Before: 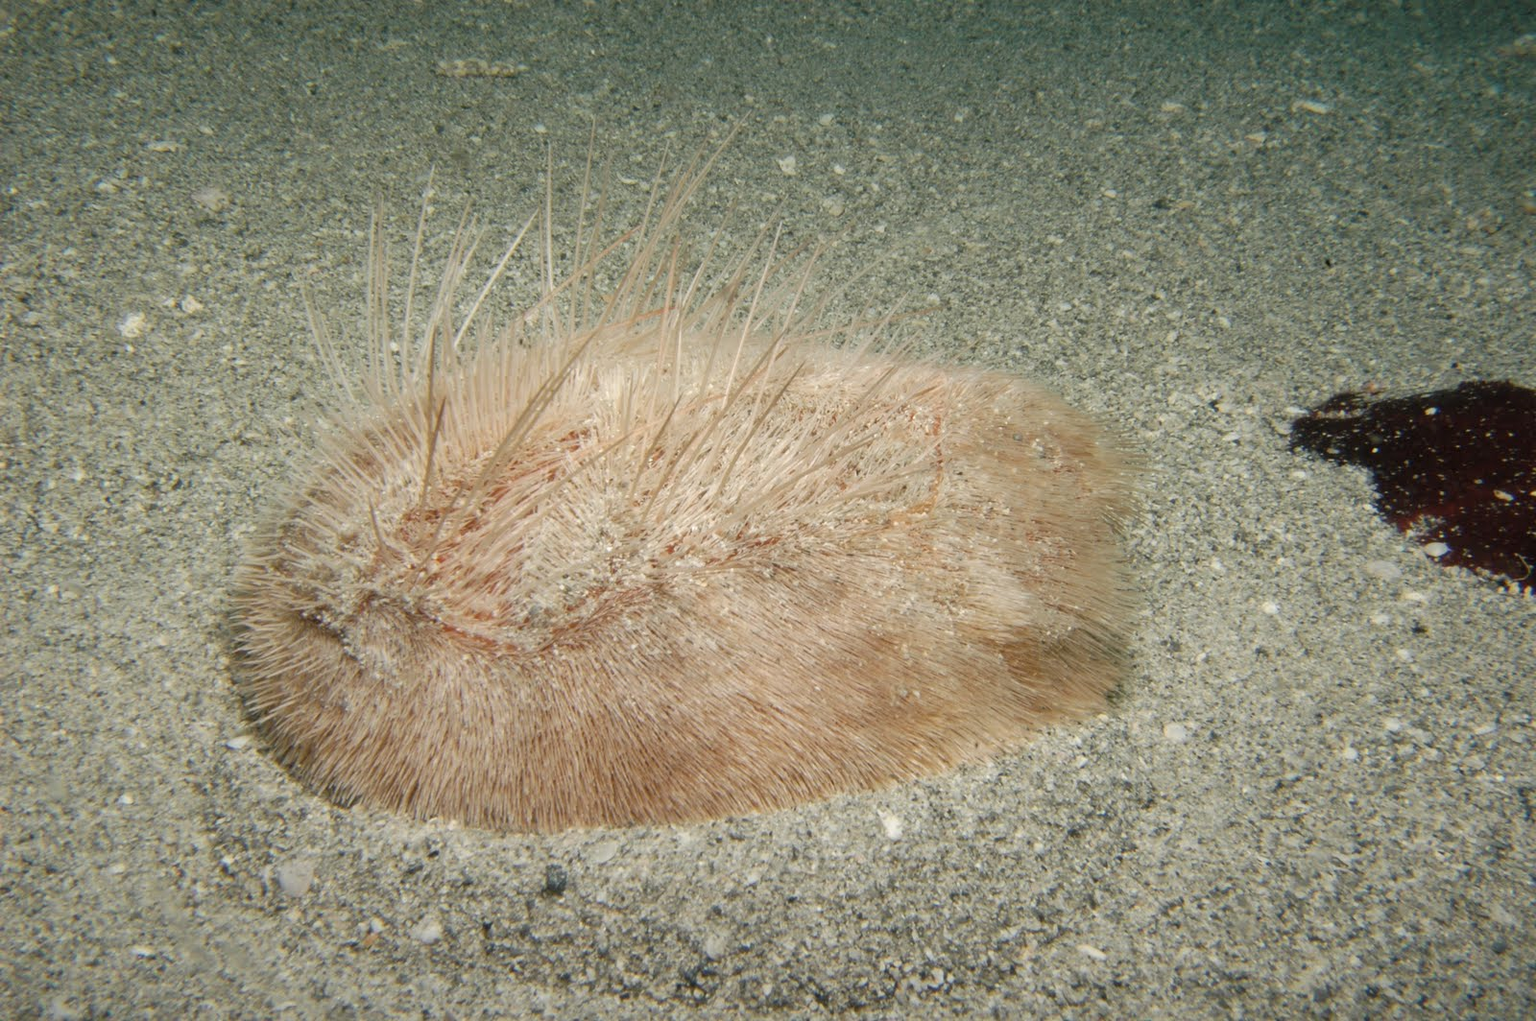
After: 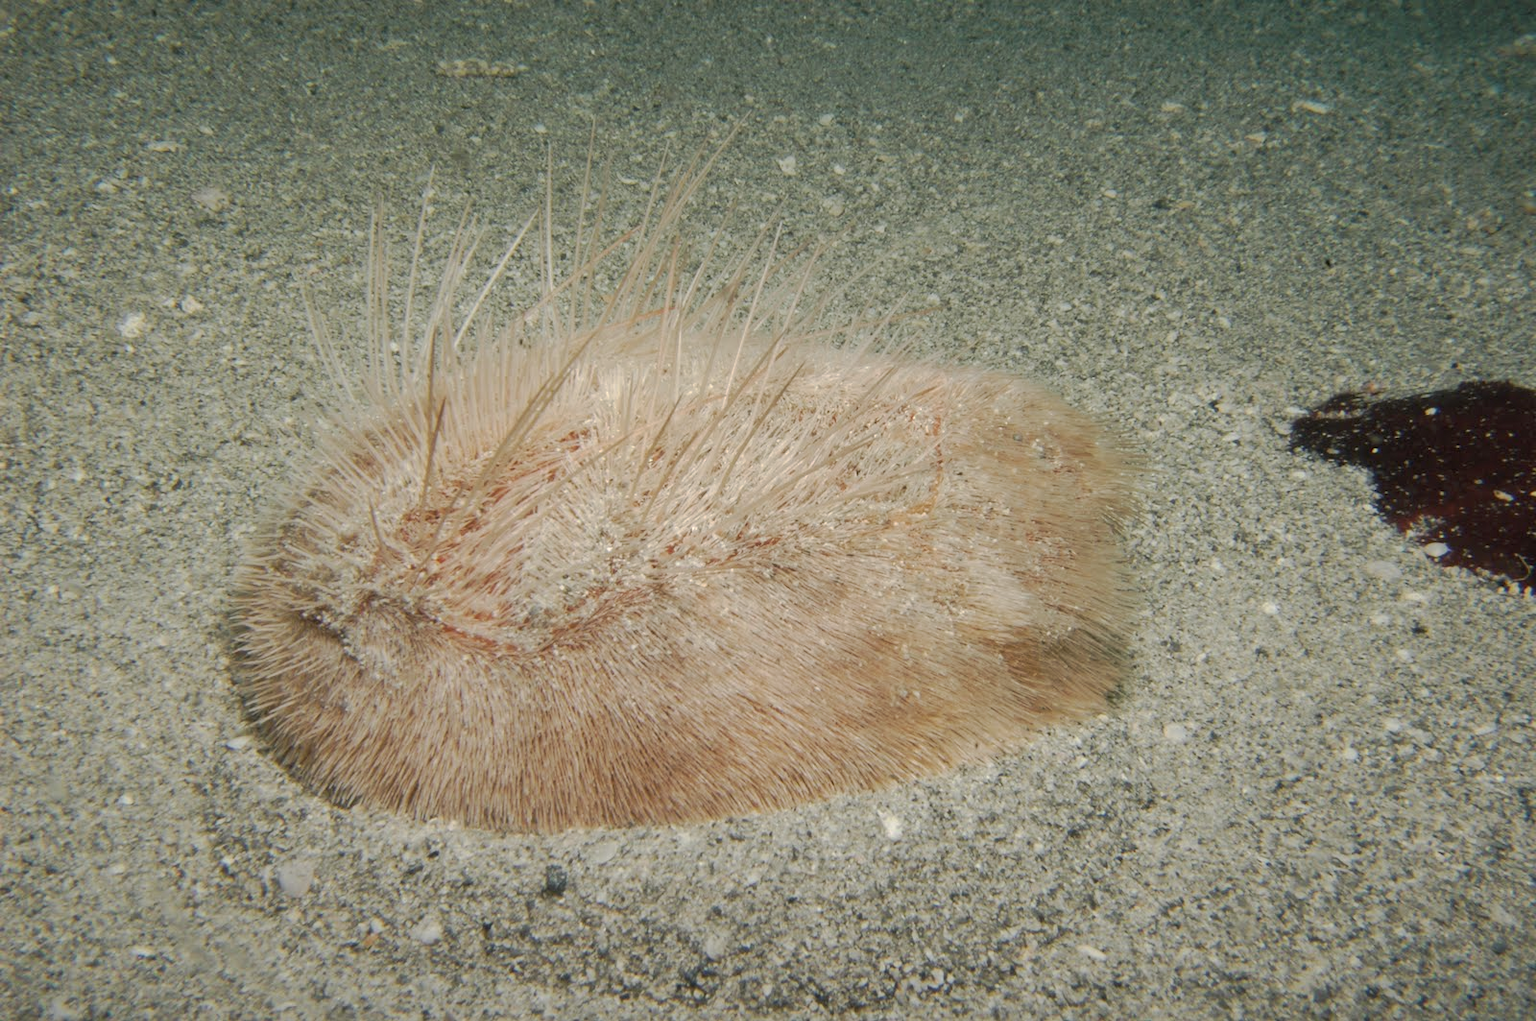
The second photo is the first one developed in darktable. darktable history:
tone curve: curves: ch0 [(0, 0) (0.003, 0.027) (0.011, 0.03) (0.025, 0.04) (0.044, 0.063) (0.069, 0.093) (0.1, 0.125) (0.136, 0.153) (0.177, 0.191) (0.224, 0.232) (0.277, 0.279) (0.335, 0.333) (0.399, 0.39) (0.468, 0.457) (0.543, 0.535) (0.623, 0.611) (0.709, 0.683) (0.801, 0.758) (0.898, 0.853) (1, 1)], preserve colors none
